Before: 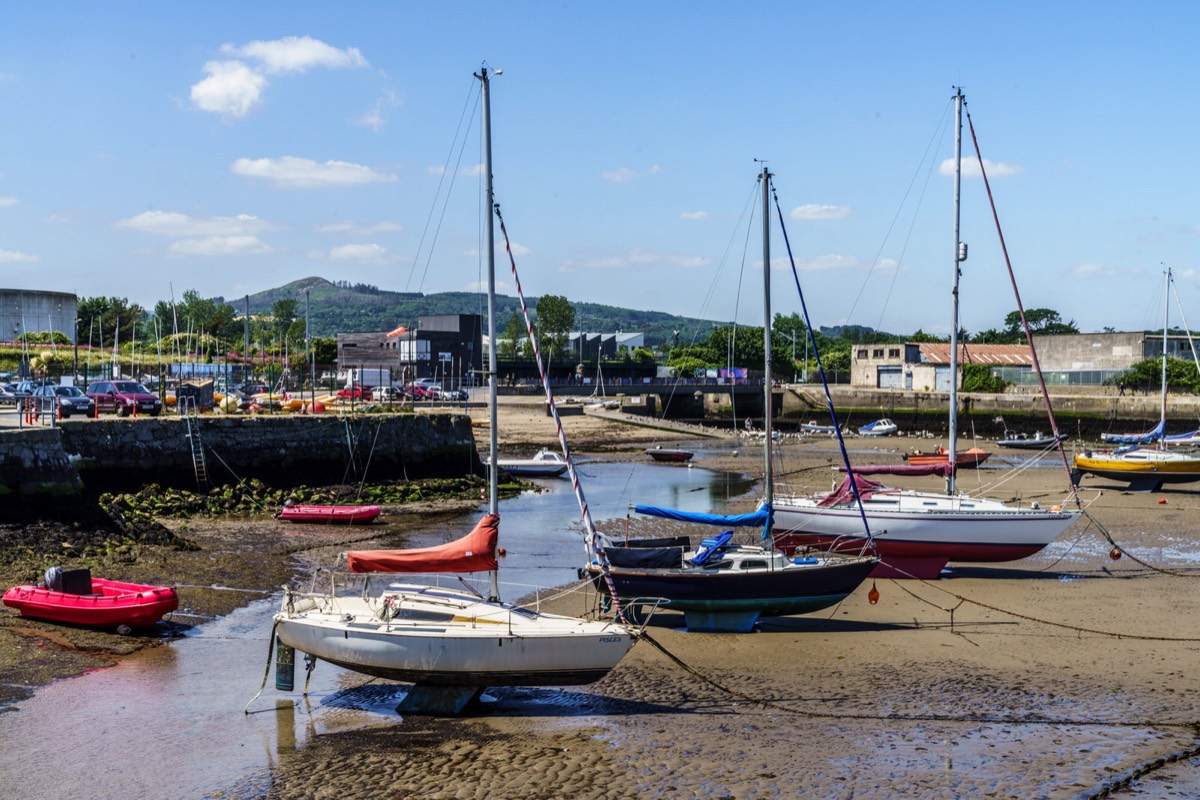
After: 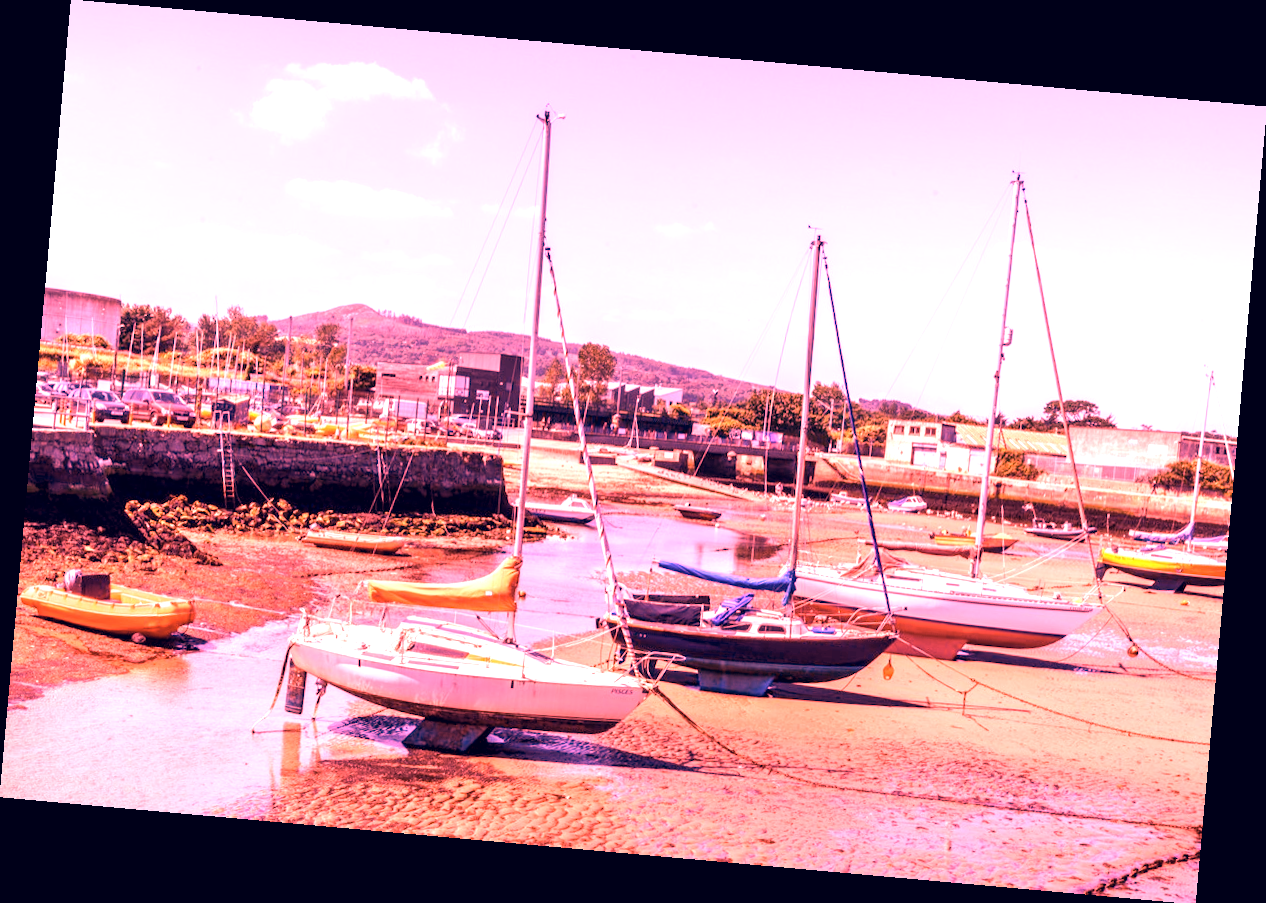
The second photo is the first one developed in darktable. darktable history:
rgb levels: preserve colors max RGB
color correction: highlights a* 19.59, highlights b* 27.49, shadows a* 3.46, shadows b* -17.28, saturation 0.73
white balance: red 4.26, blue 1.802
rotate and perspective: rotation 5.12°, automatic cropping off
